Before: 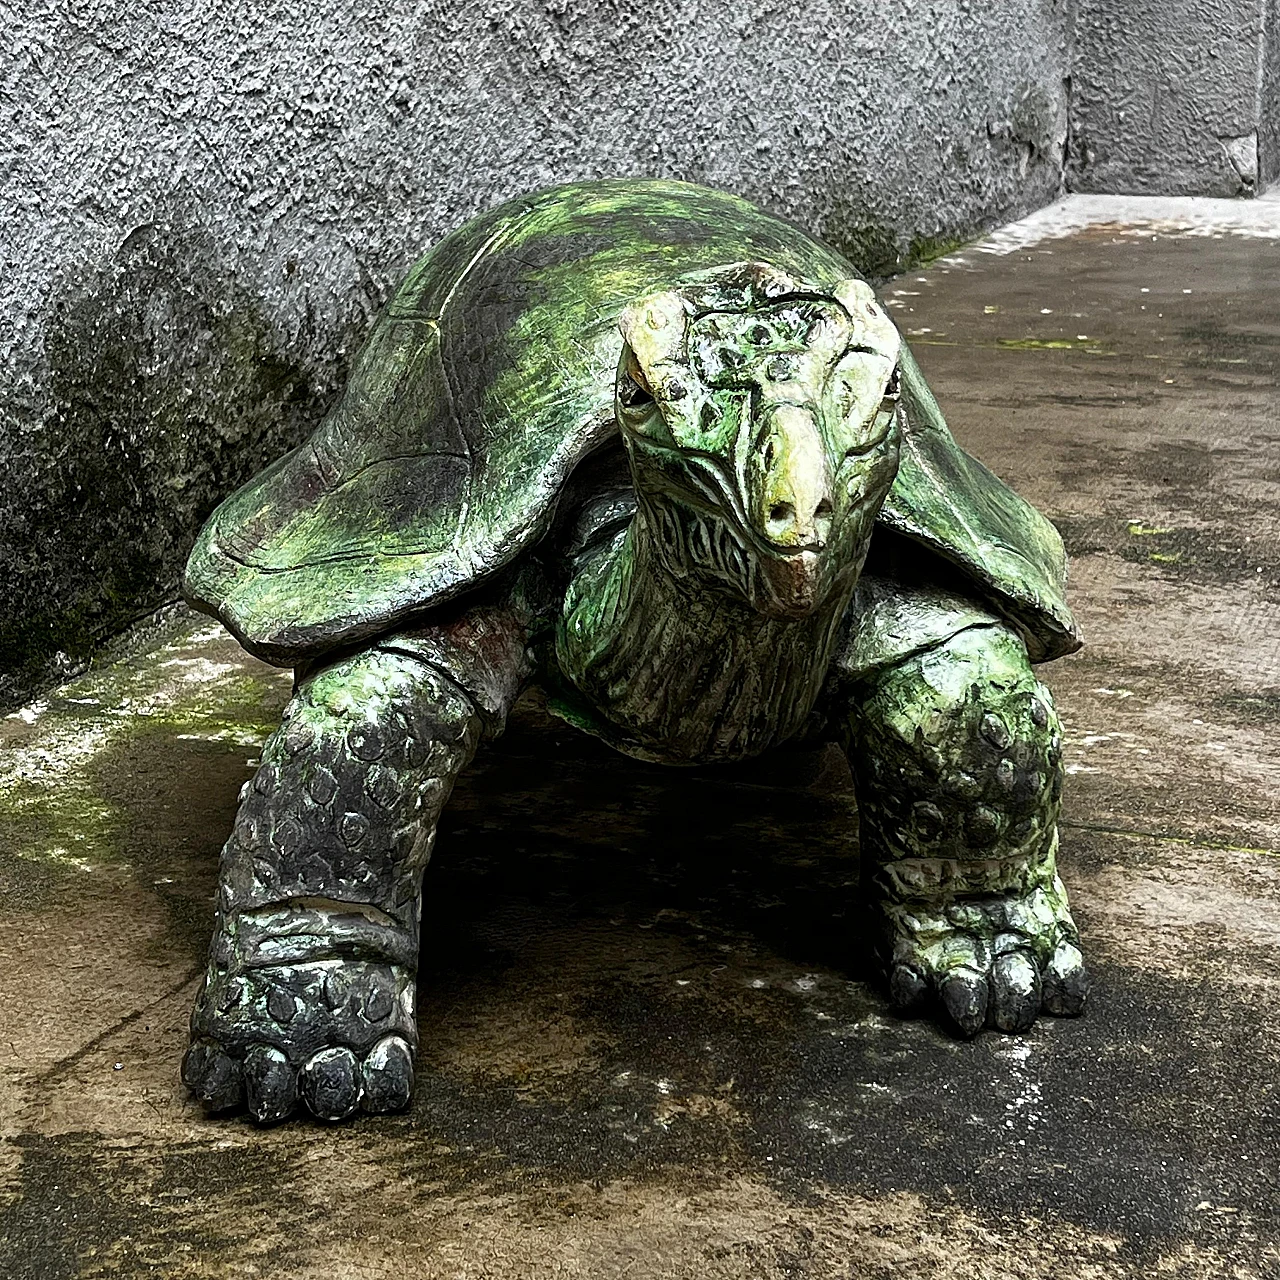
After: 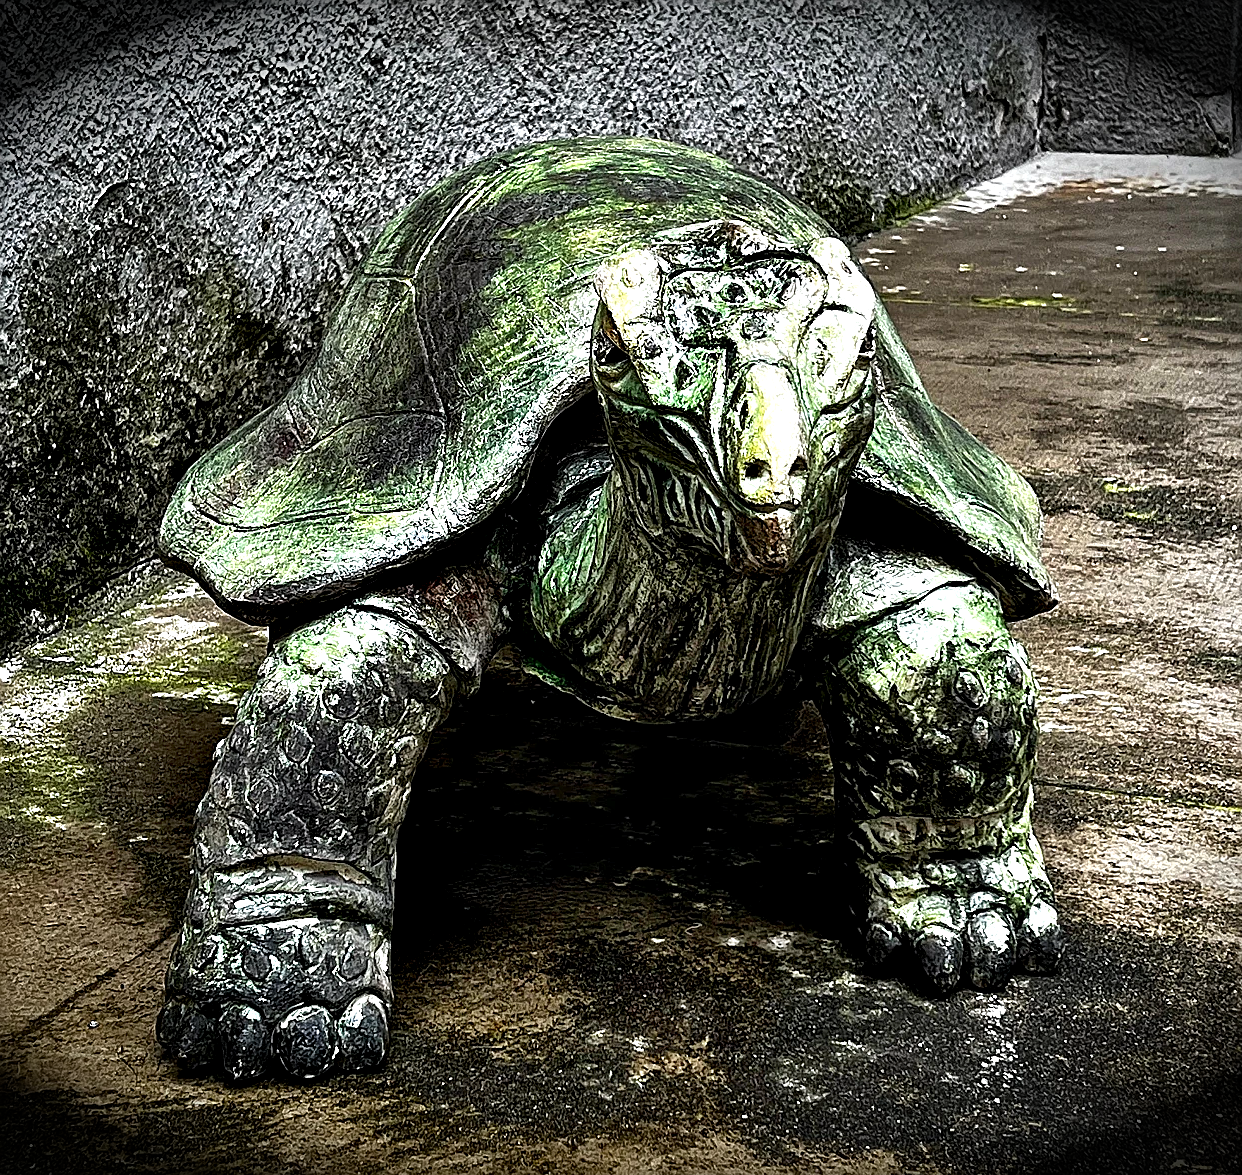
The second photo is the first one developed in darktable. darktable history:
sharpen: on, module defaults
shadows and highlights: shadows 37.42, highlights -27.99, highlights color adjustment 31.53%, soften with gaussian
contrast equalizer: y [[0.6 ×6], [0.55 ×6], [0 ×6], [0 ×6], [0 ×6]]
crop: left 1.986%, top 3.307%, right 0.969%, bottom 4.847%
vignetting: fall-off start 100.64%, brightness -0.986, saturation 0.488, width/height ratio 1.307
